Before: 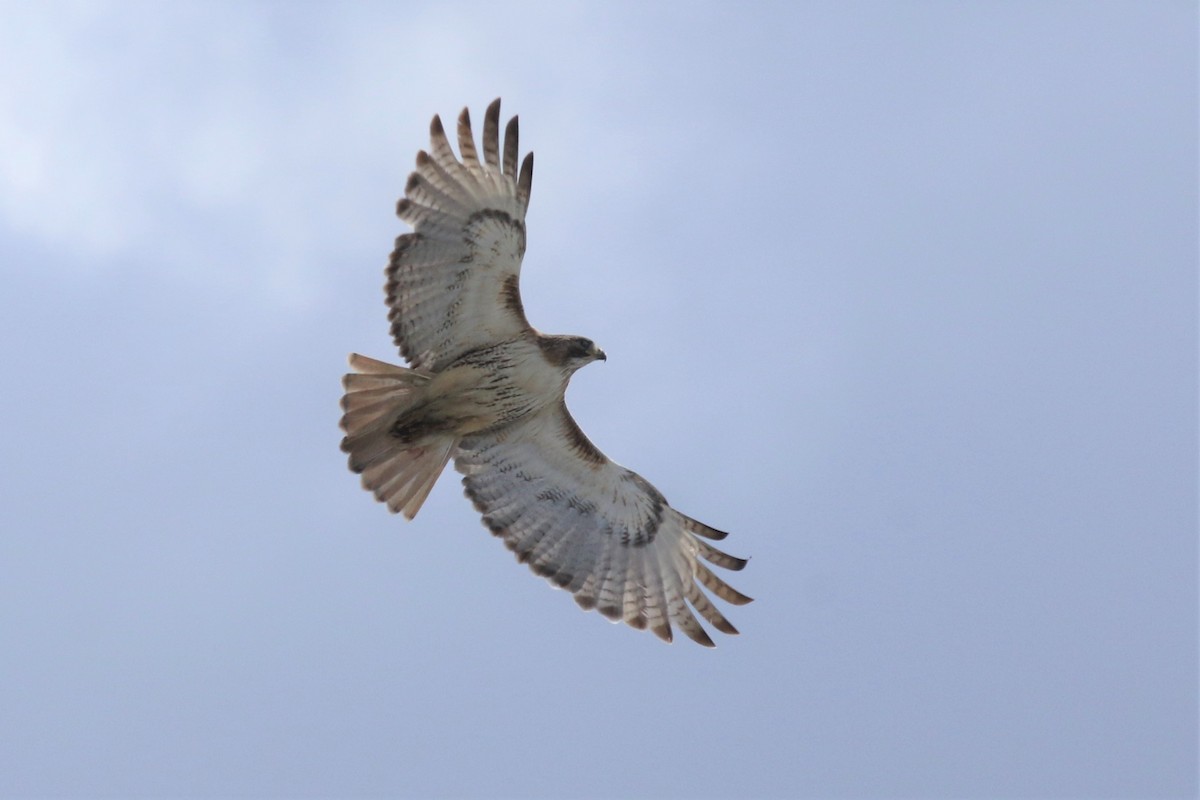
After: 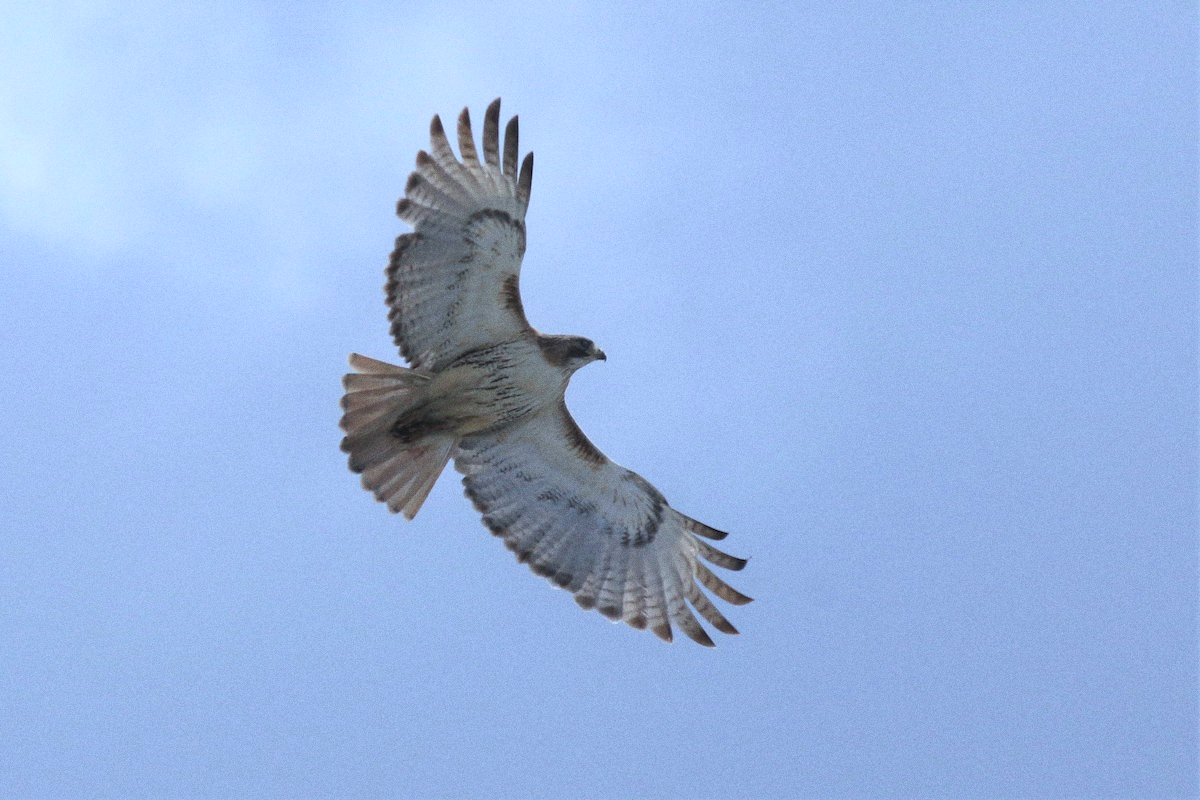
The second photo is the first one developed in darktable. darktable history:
color calibration: x 0.37, y 0.382, temperature 4313.32 K
white balance: red 0.986, blue 1.01
grain: coarseness 3.21 ISO
